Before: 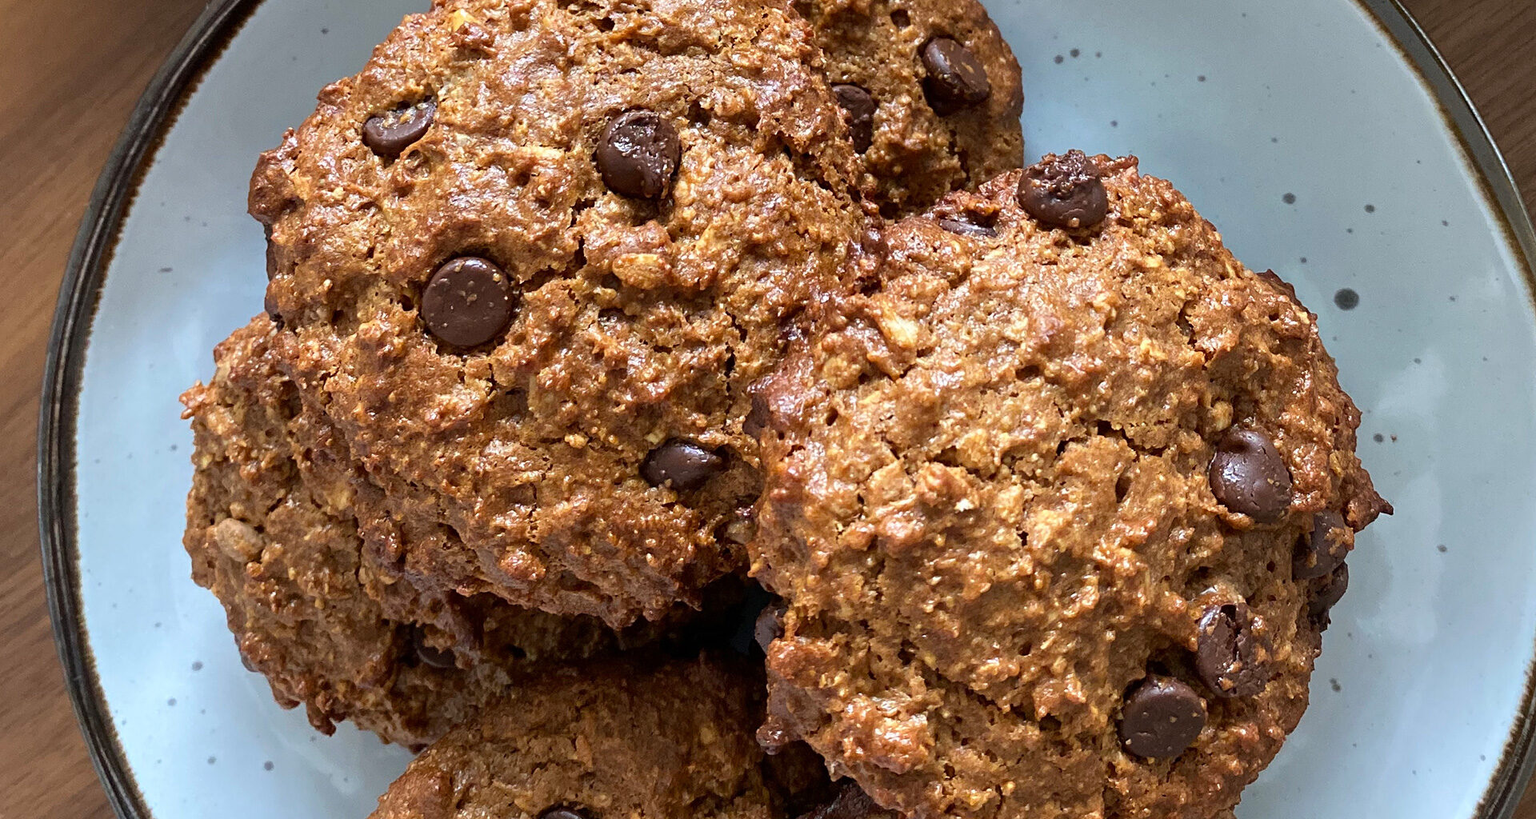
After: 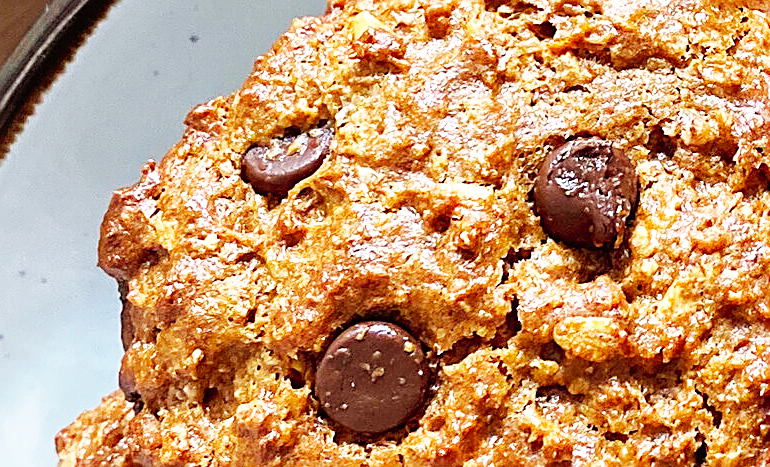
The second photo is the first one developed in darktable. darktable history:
sharpen: on, module defaults
base curve: curves: ch0 [(0, 0) (0.007, 0.004) (0.027, 0.03) (0.046, 0.07) (0.207, 0.54) (0.442, 0.872) (0.673, 0.972) (1, 1)], preserve colors none
crop and rotate: left 11.089%, top 0.086%, right 48.767%, bottom 54.28%
shadows and highlights: on, module defaults
